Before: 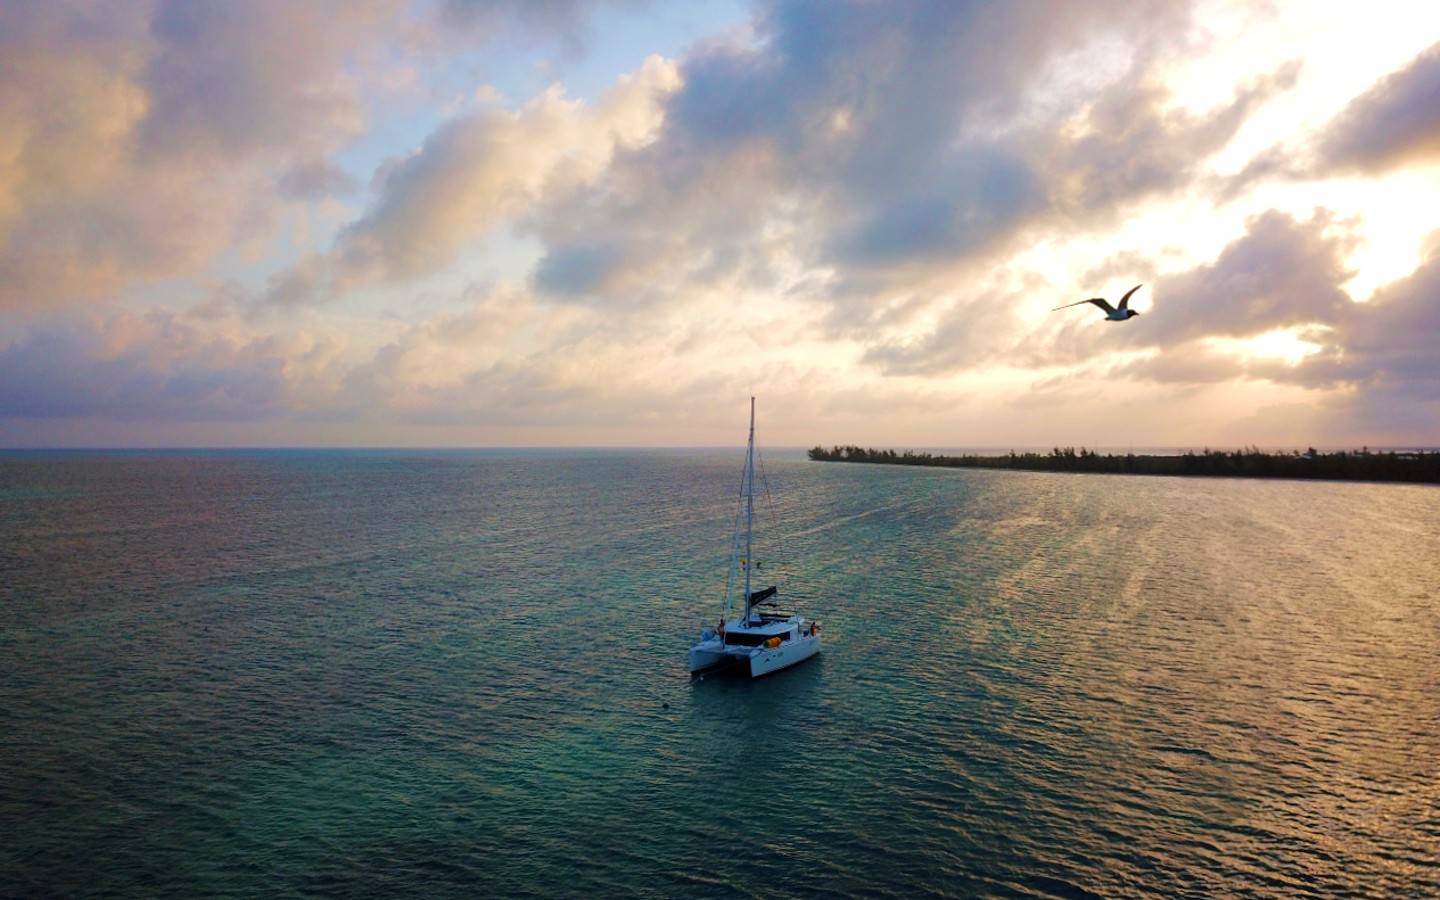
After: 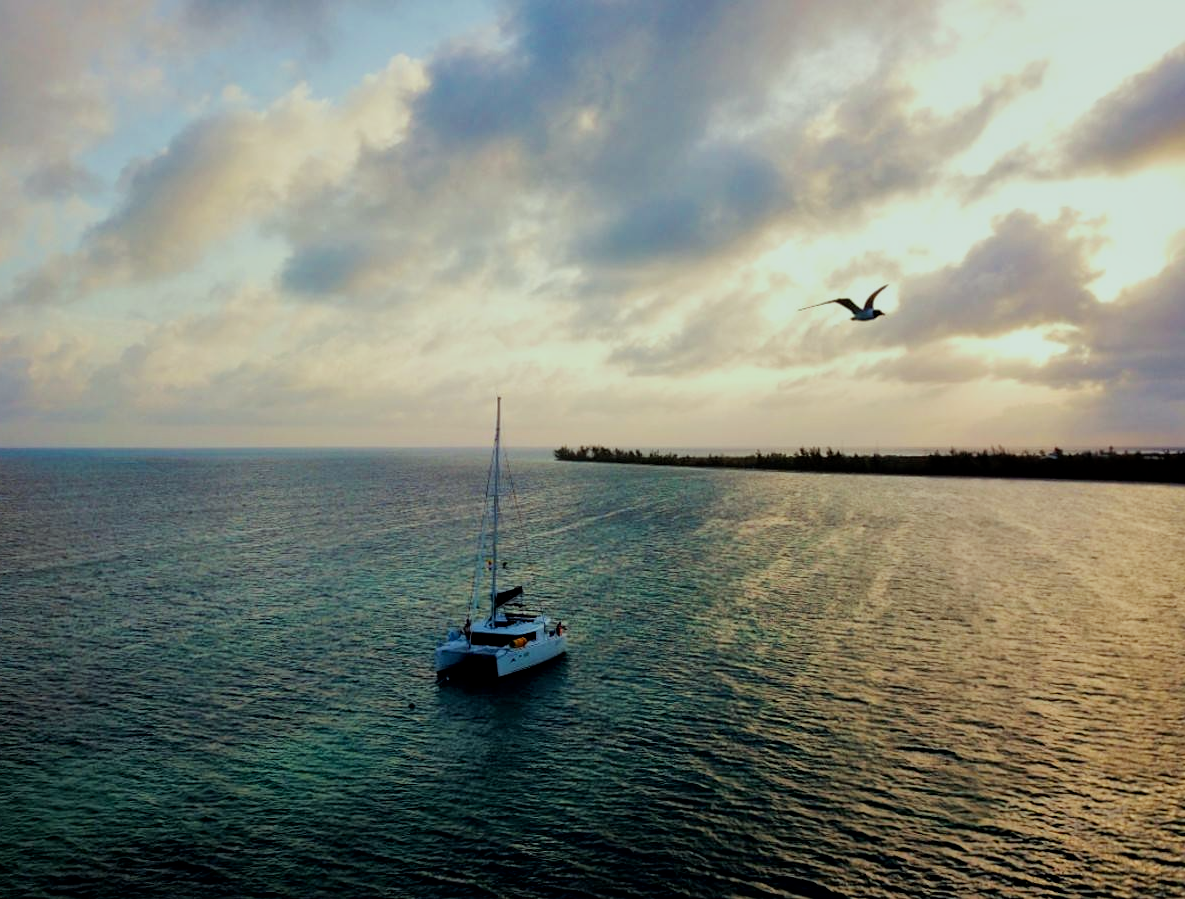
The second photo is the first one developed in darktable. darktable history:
filmic rgb: black relative exposure -7.65 EV, white relative exposure 4.56 EV, hardness 3.61, contrast 1.057
contrast brightness saturation: saturation -0.05
color correction: highlights a* -7.7, highlights b* 3.45
local contrast: mode bilateral grid, contrast 21, coarseness 49, detail 130%, midtone range 0.2
crop: left 17.664%, bottom 0.017%
exposure: black level correction 0.005, exposure 0.002 EV, compensate highlight preservation false
